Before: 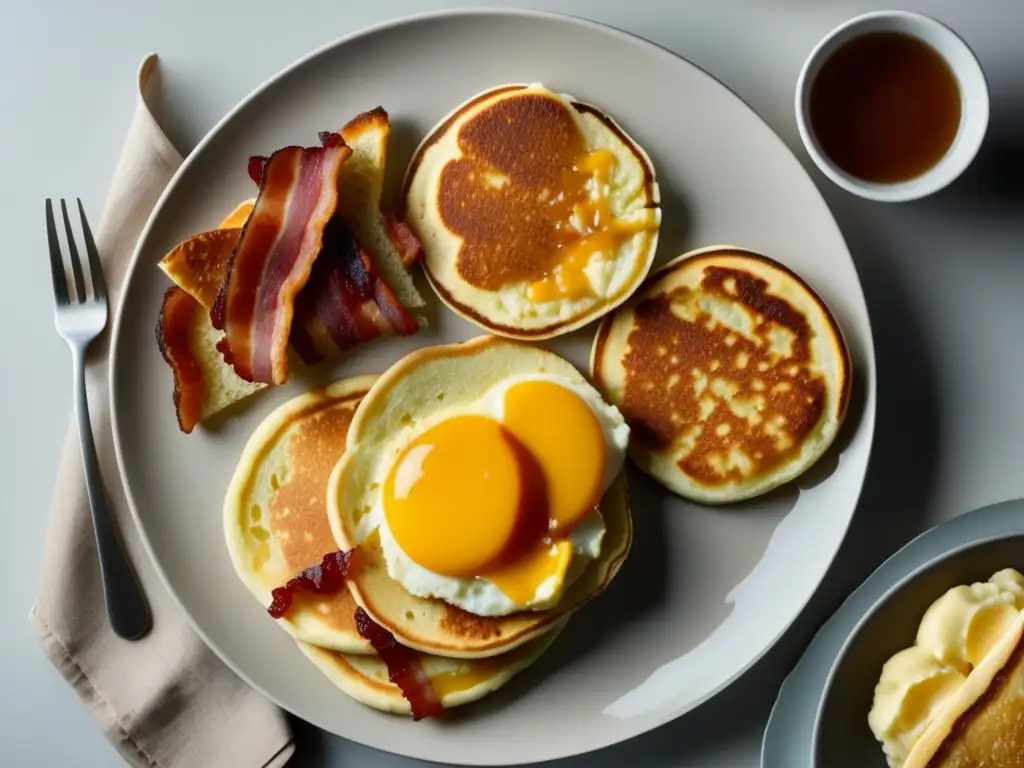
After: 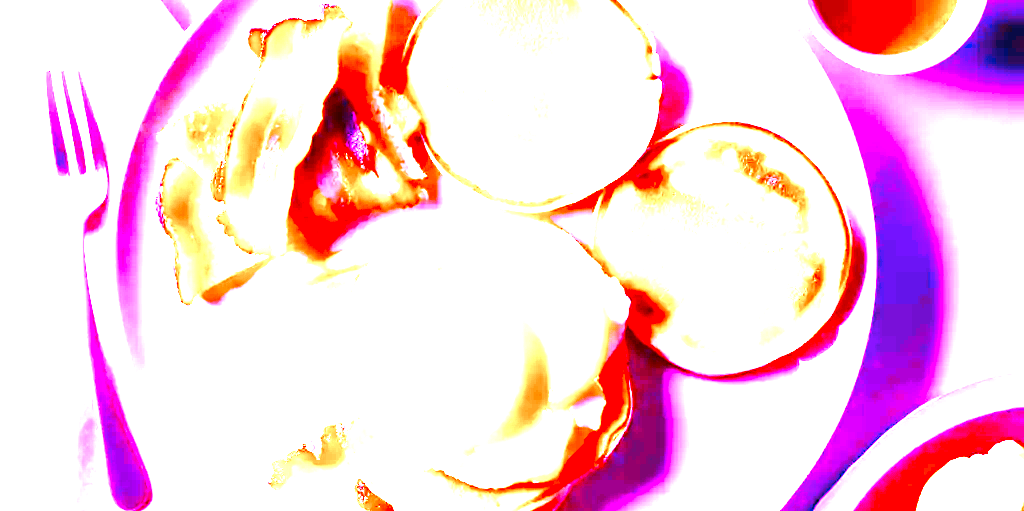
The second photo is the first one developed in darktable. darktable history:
color contrast: green-magenta contrast 0.85, blue-yellow contrast 1.25, unbound 0
crop: top 16.727%, bottom 16.727%
color correction: highlights a* -7.33, highlights b* 1.26, shadows a* -3.55, saturation 1.4
white balance: red 8, blue 8
